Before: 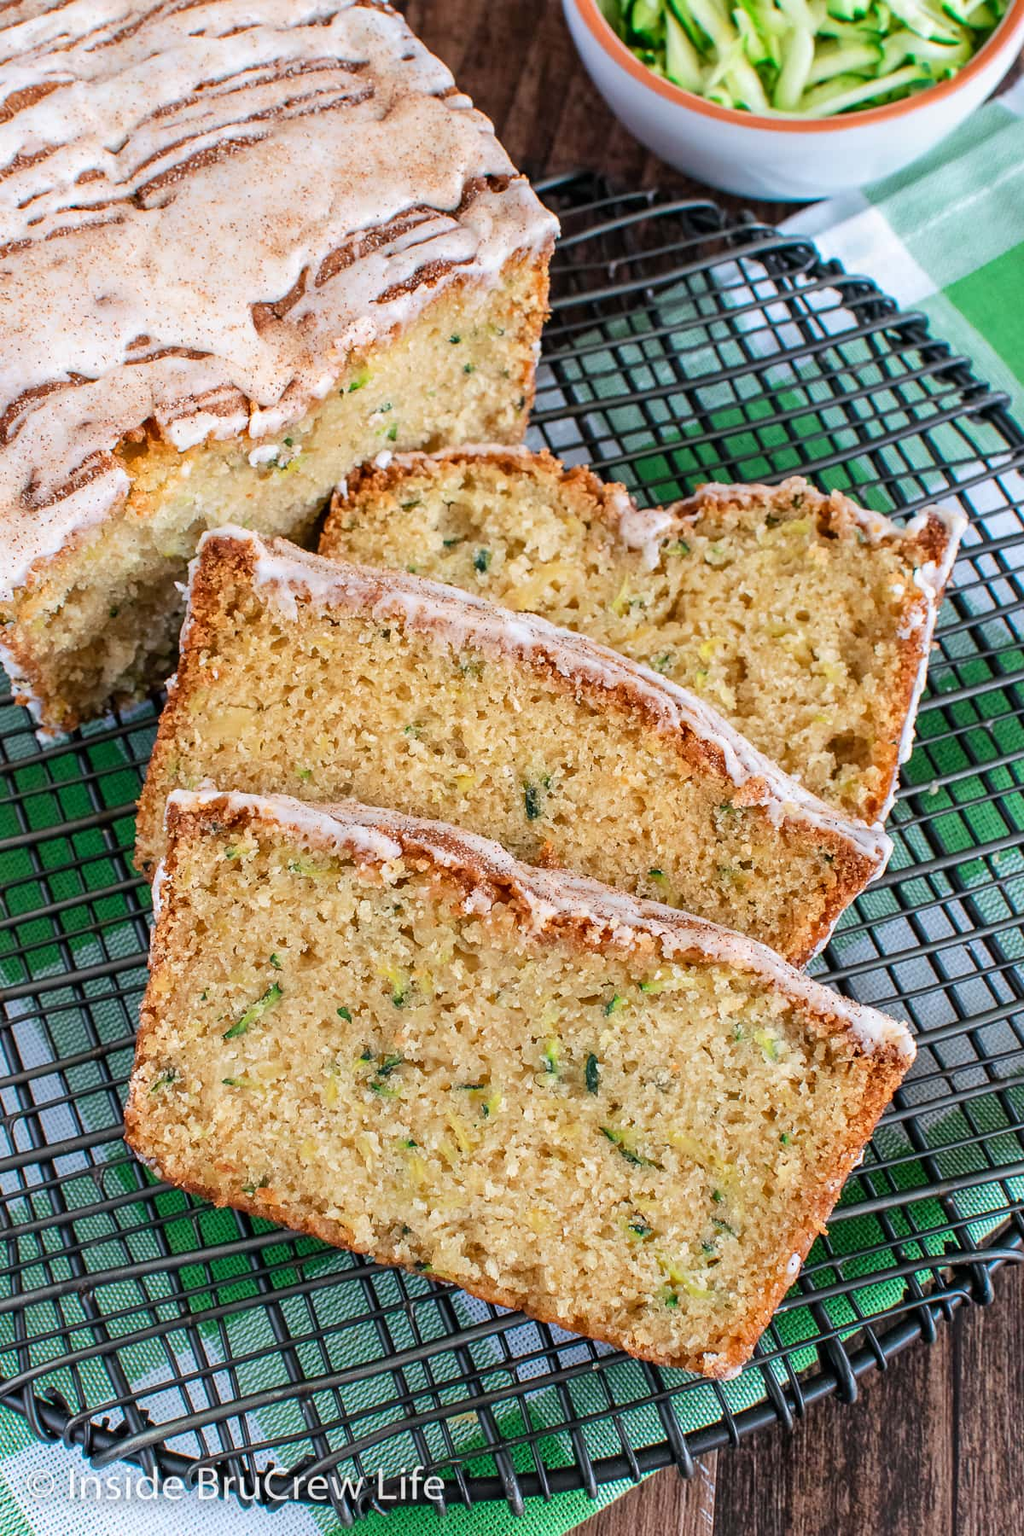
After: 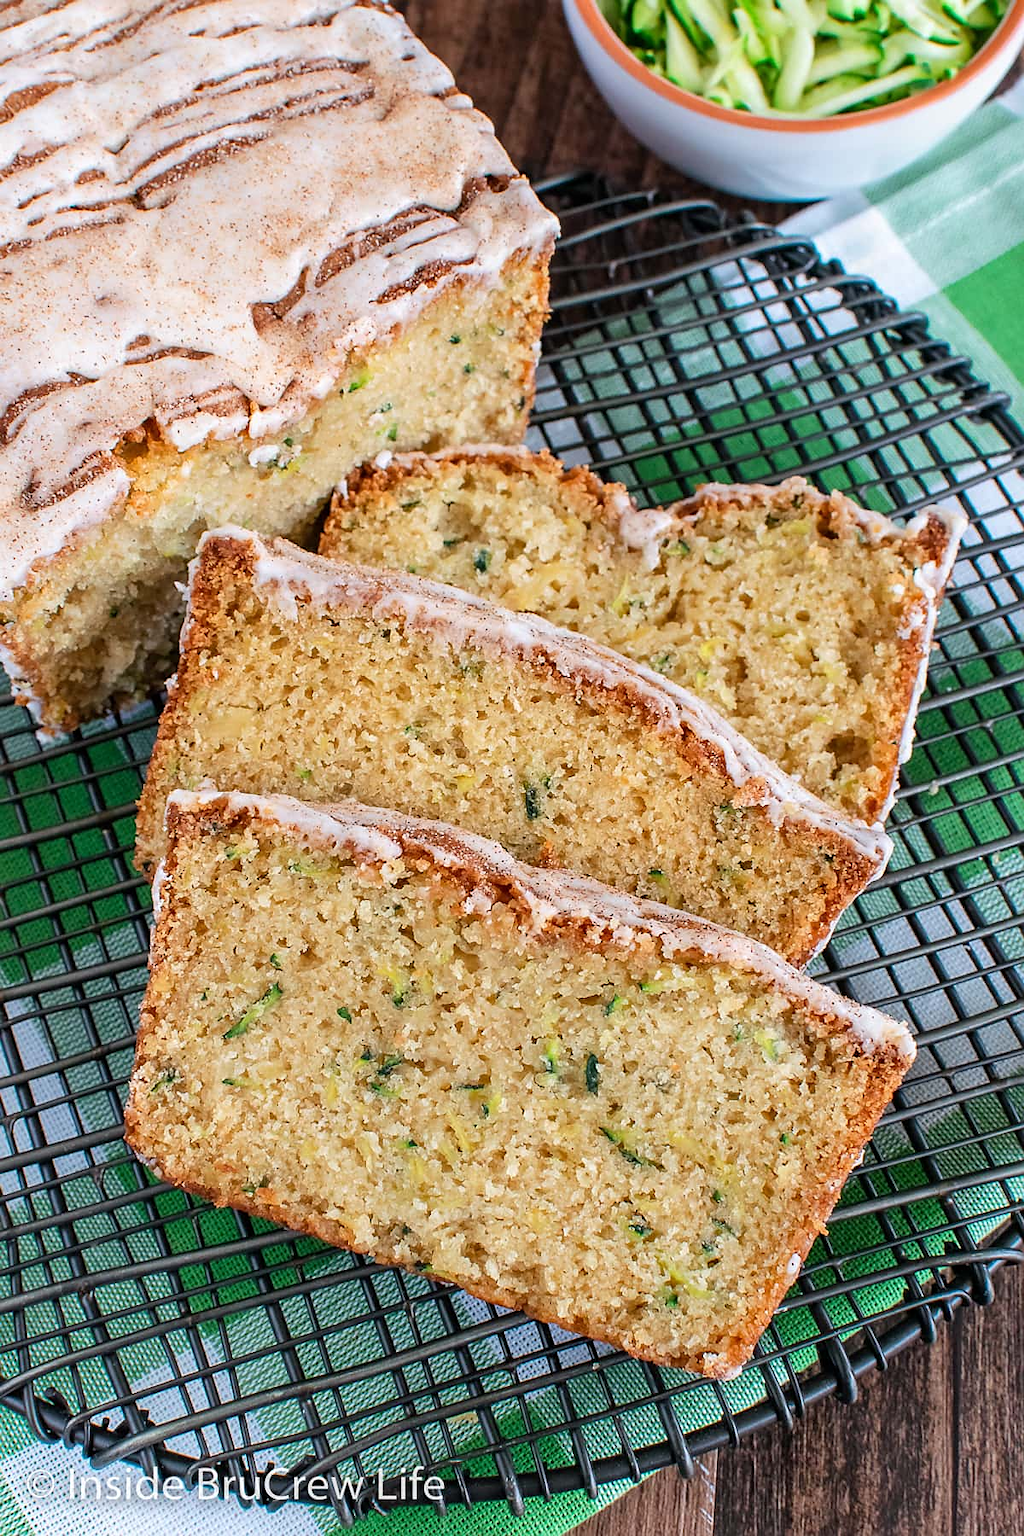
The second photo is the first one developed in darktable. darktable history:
sharpen: radius 1.48, amount 0.402, threshold 1.137
